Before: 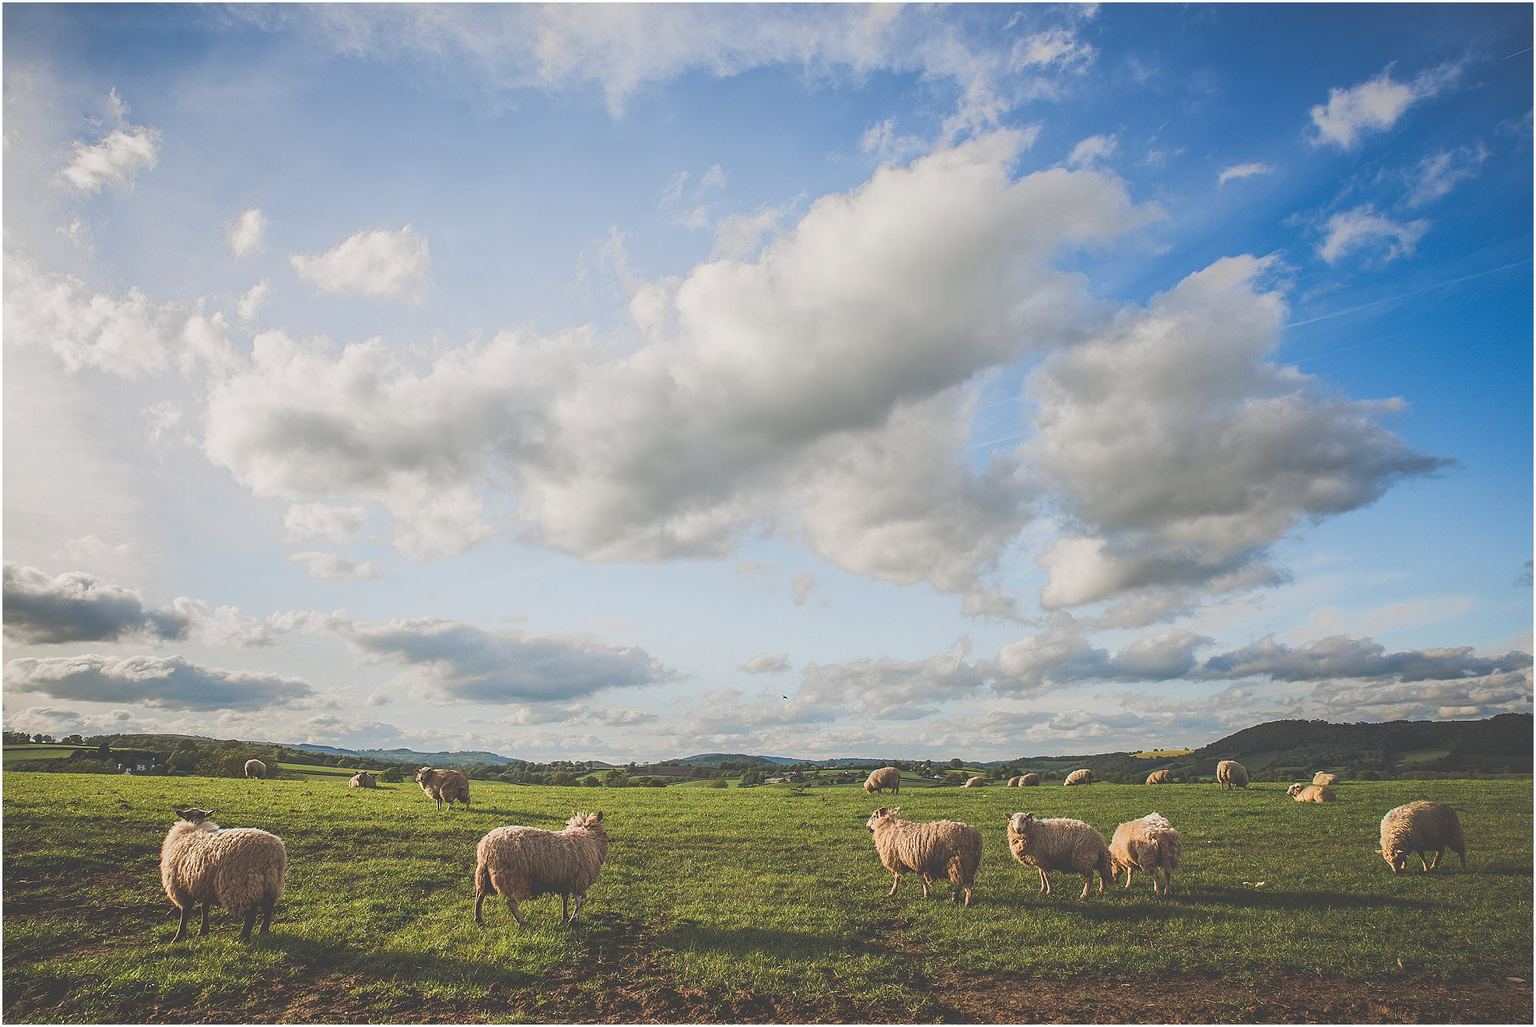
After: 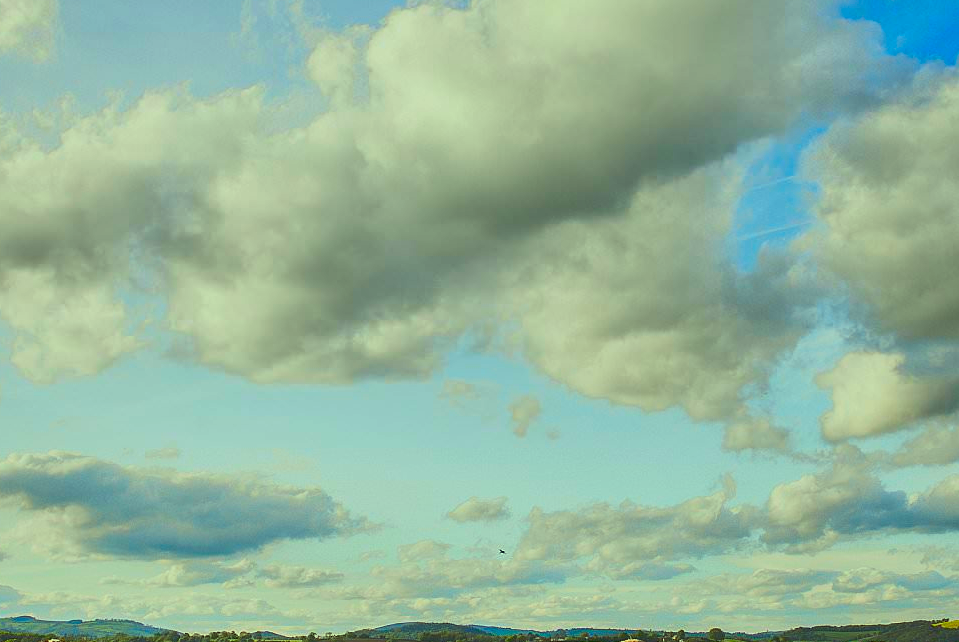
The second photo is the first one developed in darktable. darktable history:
crop: left 25%, top 25%, right 25%, bottom 25%
color correction: highlights a* -10.77, highlights b* 9.8, saturation 1.72
shadows and highlights: shadows 43.71, white point adjustment -1.46, soften with gaussian
contrast brightness saturation: contrast 0.15, brightness -0.01, saturation 0.1
